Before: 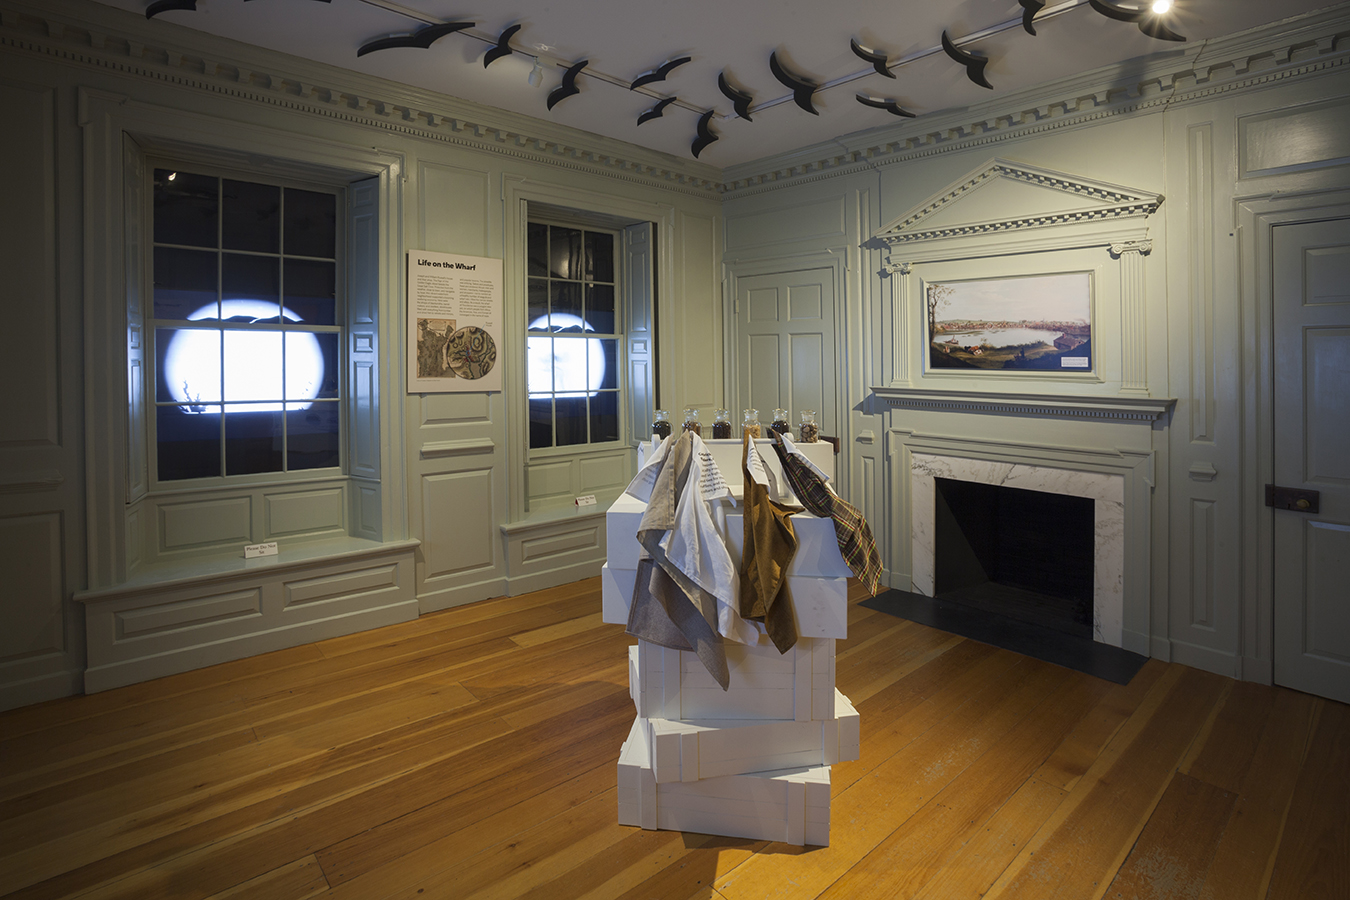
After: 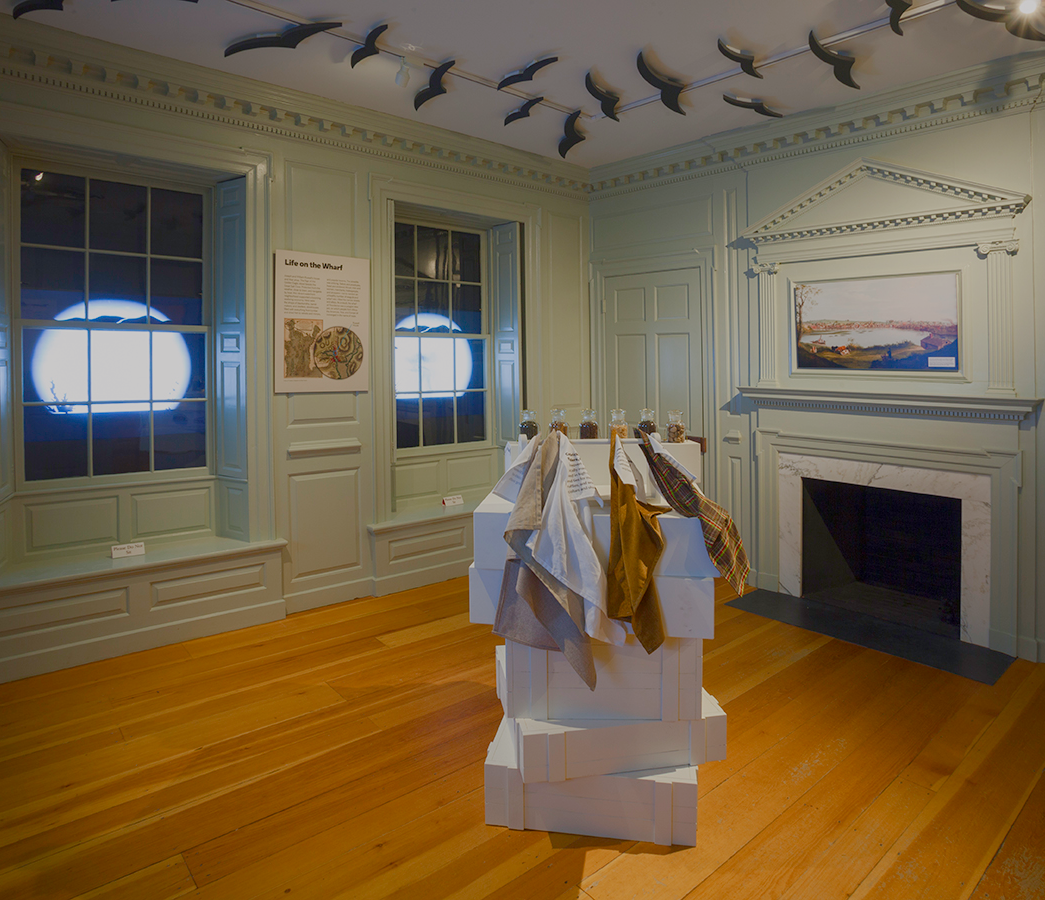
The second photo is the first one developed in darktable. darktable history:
color balance rgb: shadows lift › chroma 1%, shadows lift › hue 113°, highlights gain › chroma 0.2%, highlights gain › hue 333°, perceptual saturation grading › global saturation 20%, perceptual saturation grading › highlights -50%, perceptual saturation grading › shadows 25%, contrast -30%
crop: left 9.88%, right 12.664%
